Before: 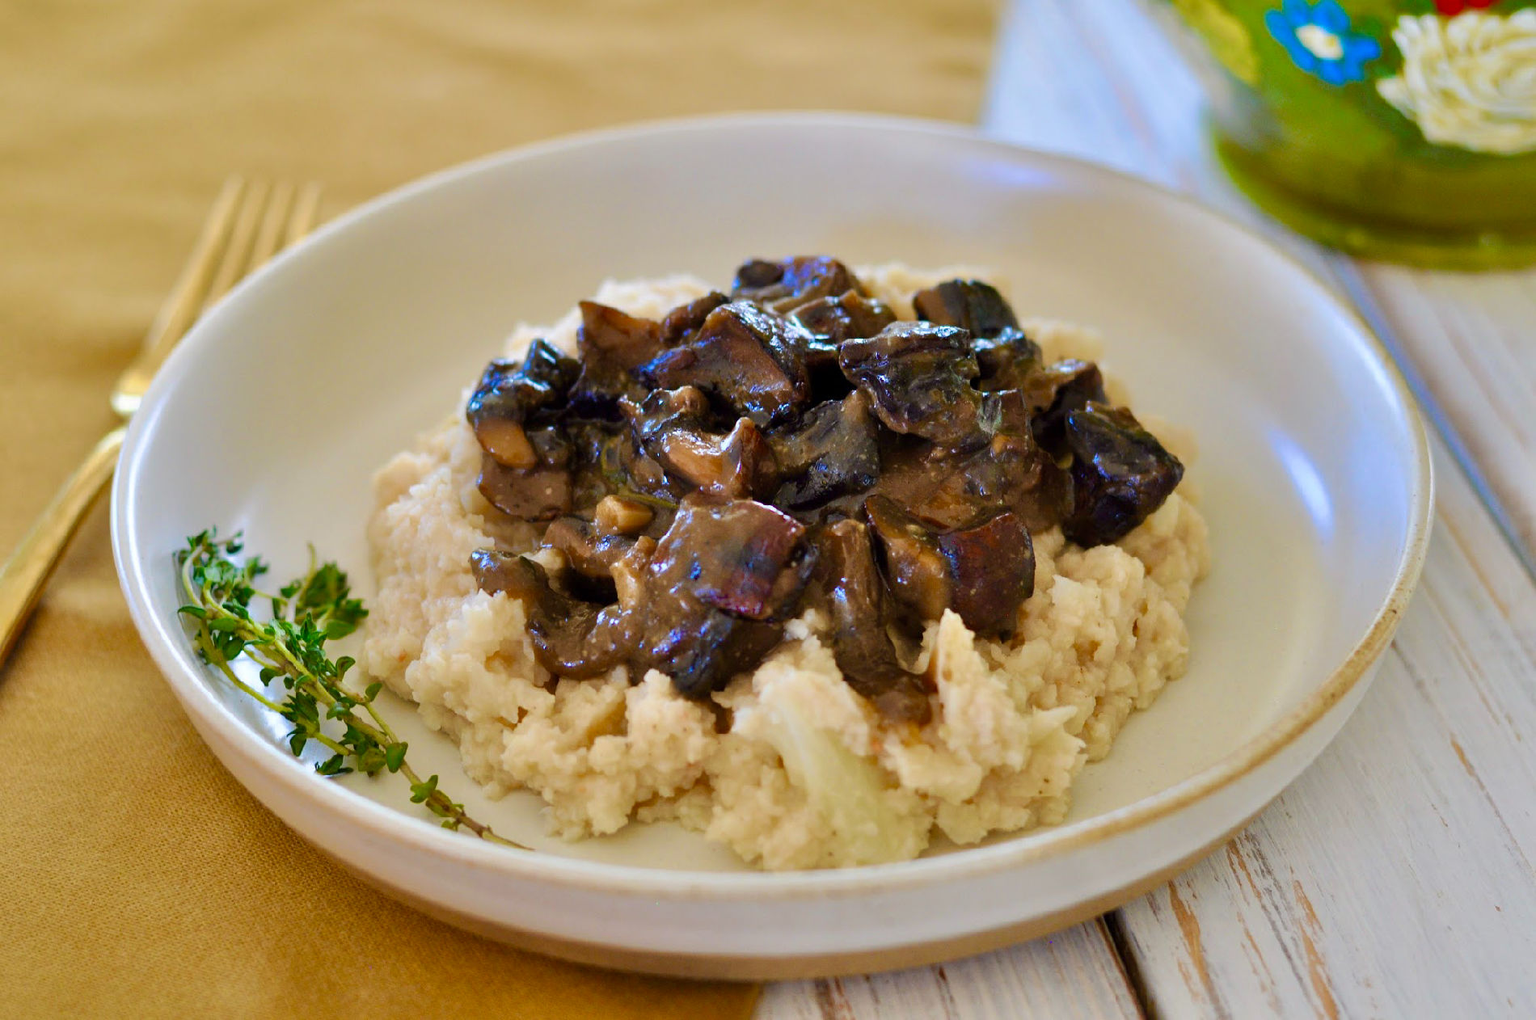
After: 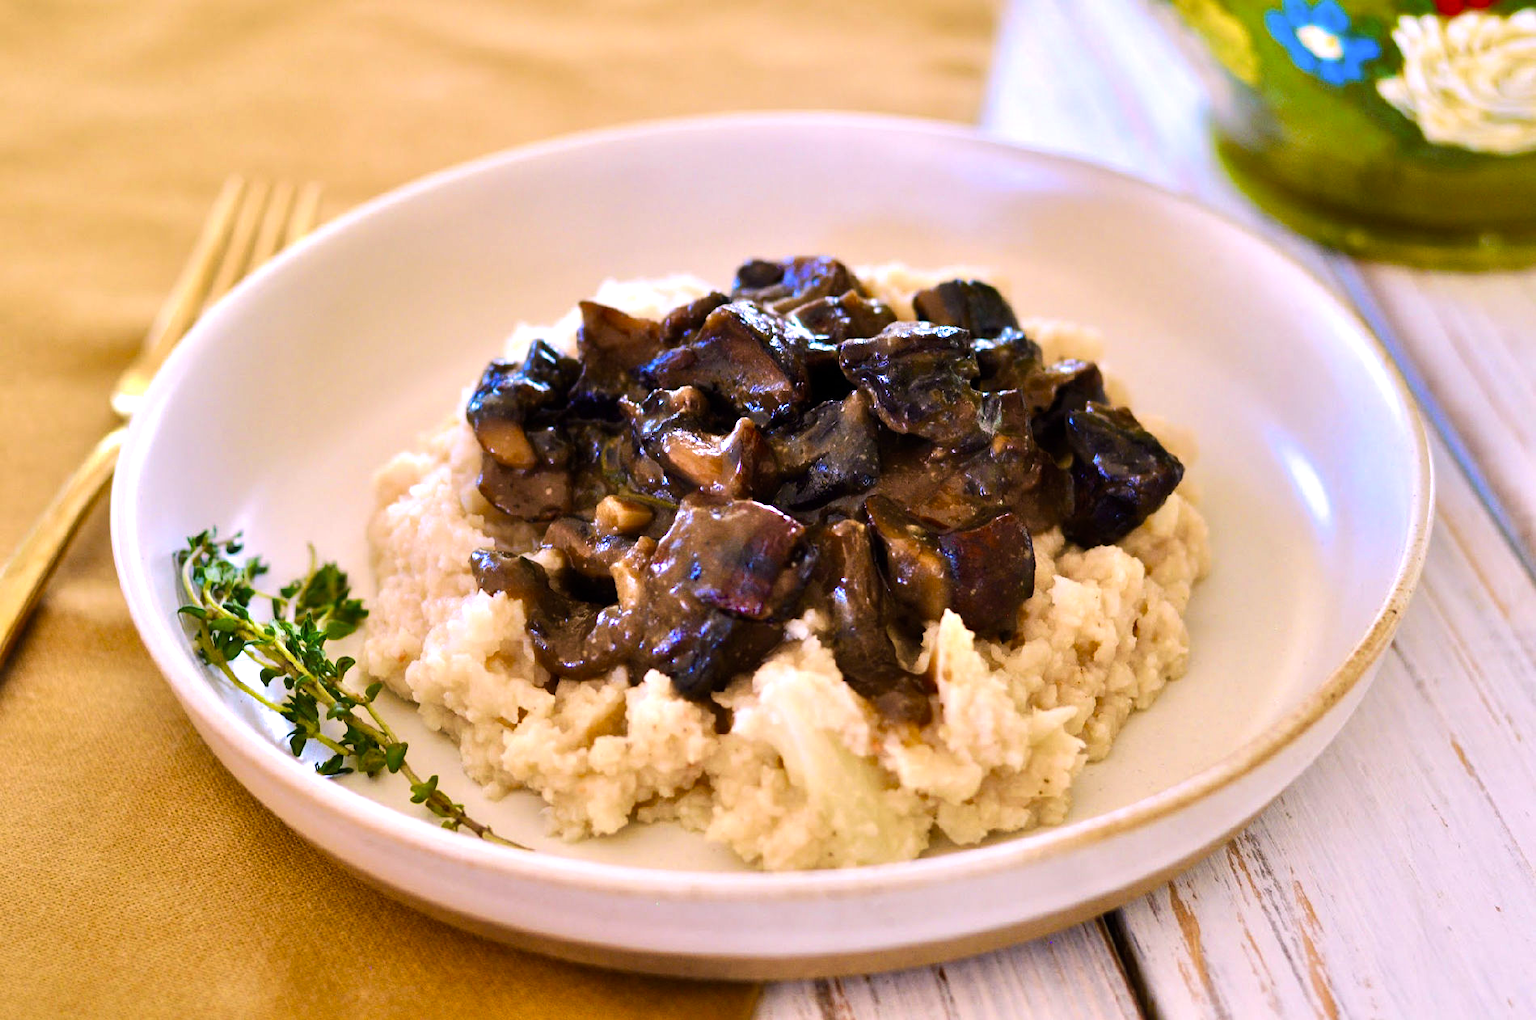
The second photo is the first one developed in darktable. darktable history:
tone equalizer: -8 EV -0.771 EV, -7 EV -0.672 EV, -6 EV -0.589 EV, -5 EV -0.41 EV, -3 EV 0.365 EV, -2 EV 0.6 EV, -1 EV 0.678 EV, +0 EV 0.75 EV, edges refinement/feathering 500, mask exposure compensation -1.57 EV, preserve details no
color calibration: output R [1.063, -0.012, -0.003, 0], output B [-0.079, 0.047, 1, 0], illuminant as shot in camera, x 0.358, y 0.373, temperature 4628.91 K
